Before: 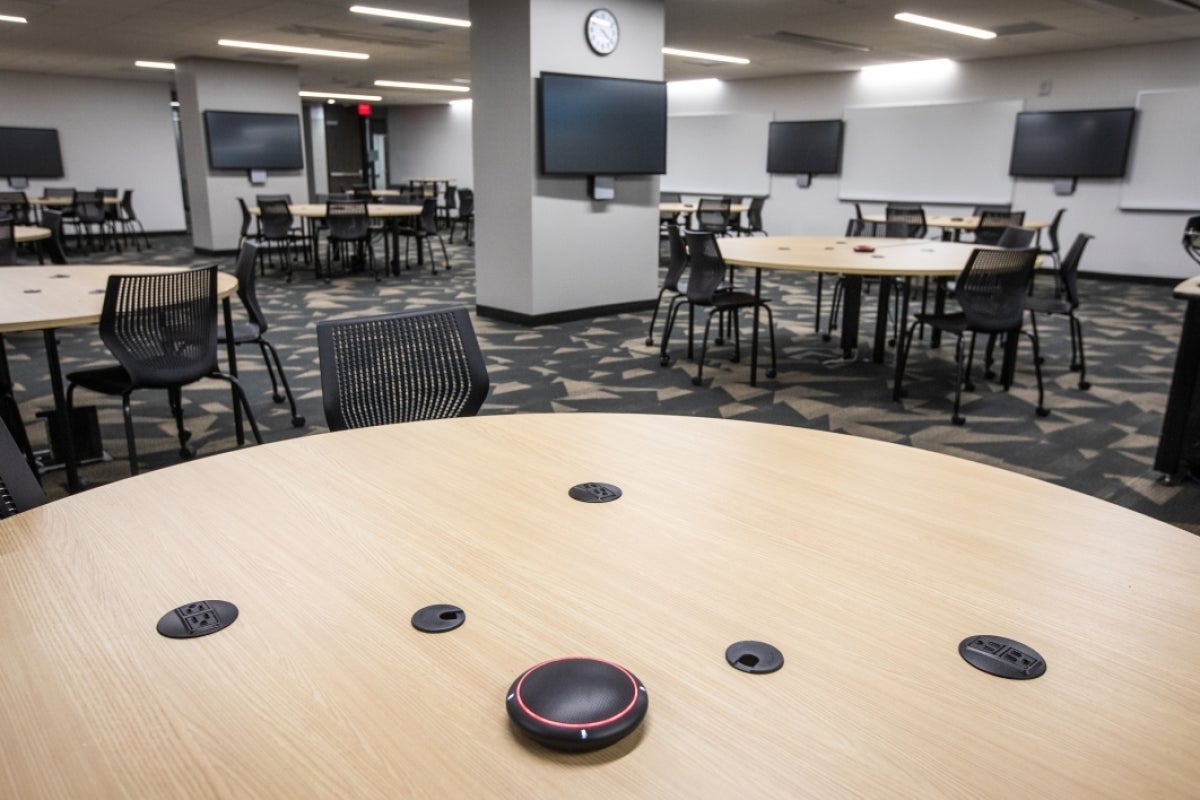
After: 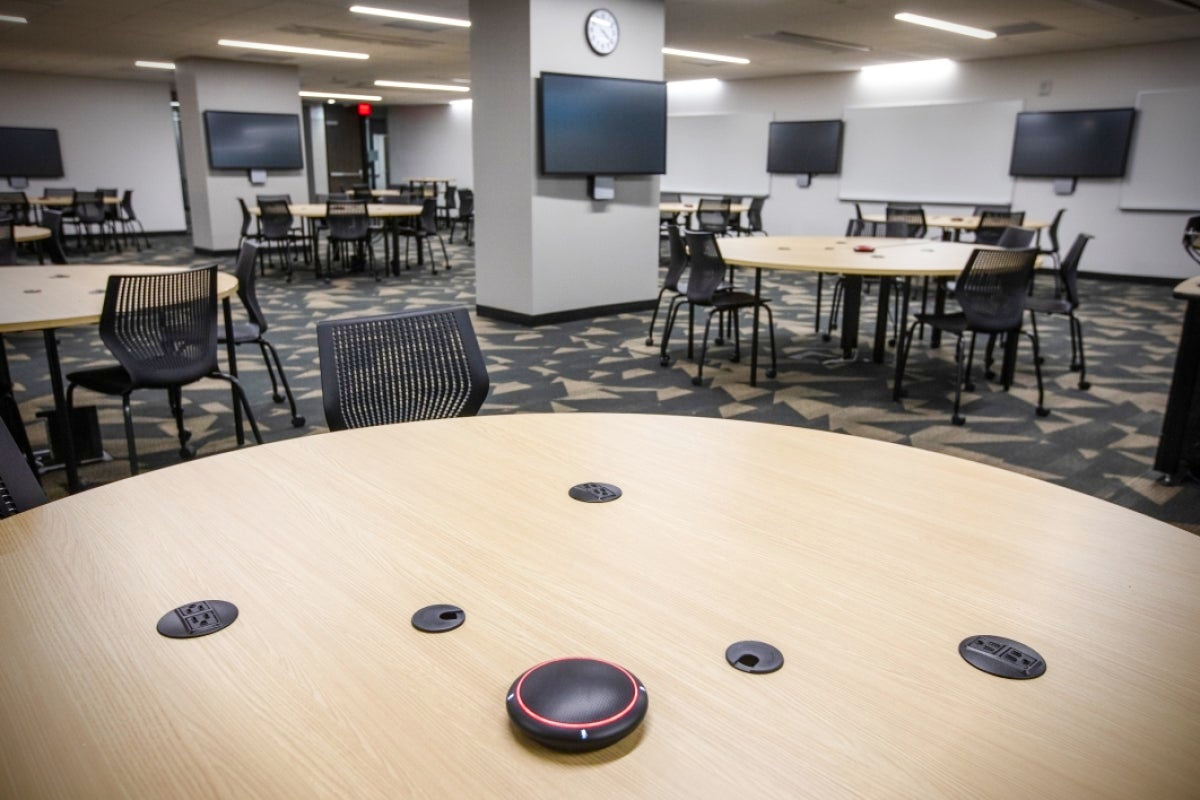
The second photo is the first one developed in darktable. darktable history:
vignetting: brightness -0.982, saturation 0.498
color zones: curves: ch0 [(0.473, 0.374) (0.742, 0.784)]; ch1 [(0.354, 0.737) (0.742, 0.705)]; ch2 [(0.318, 0.421) (0.758, 0.532)], mix -119.98%
color balance rgb: perceptual saturation grading › global saturation 19.509%, perceptual saturation grading › highlights -25.205%, perceptual saturation grading › shadows 49.435%, perceptual brilliance grading › mid-tones 10.627%, perceptual brilliance grading › shadows 14.658%, global vibrance 9.227%
